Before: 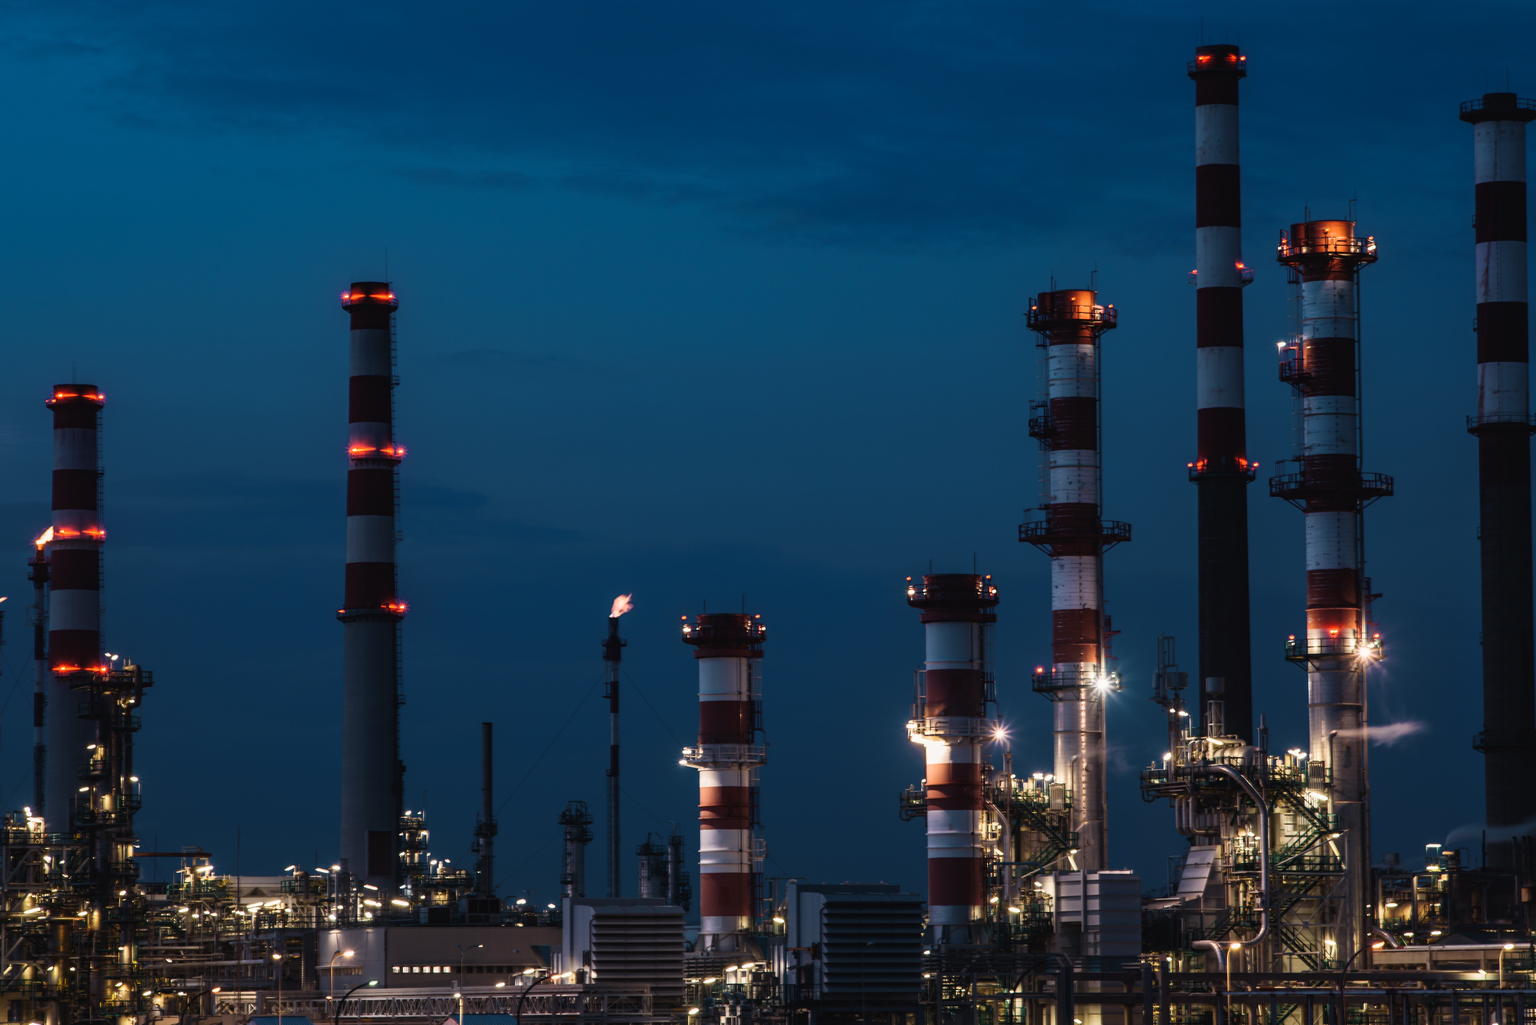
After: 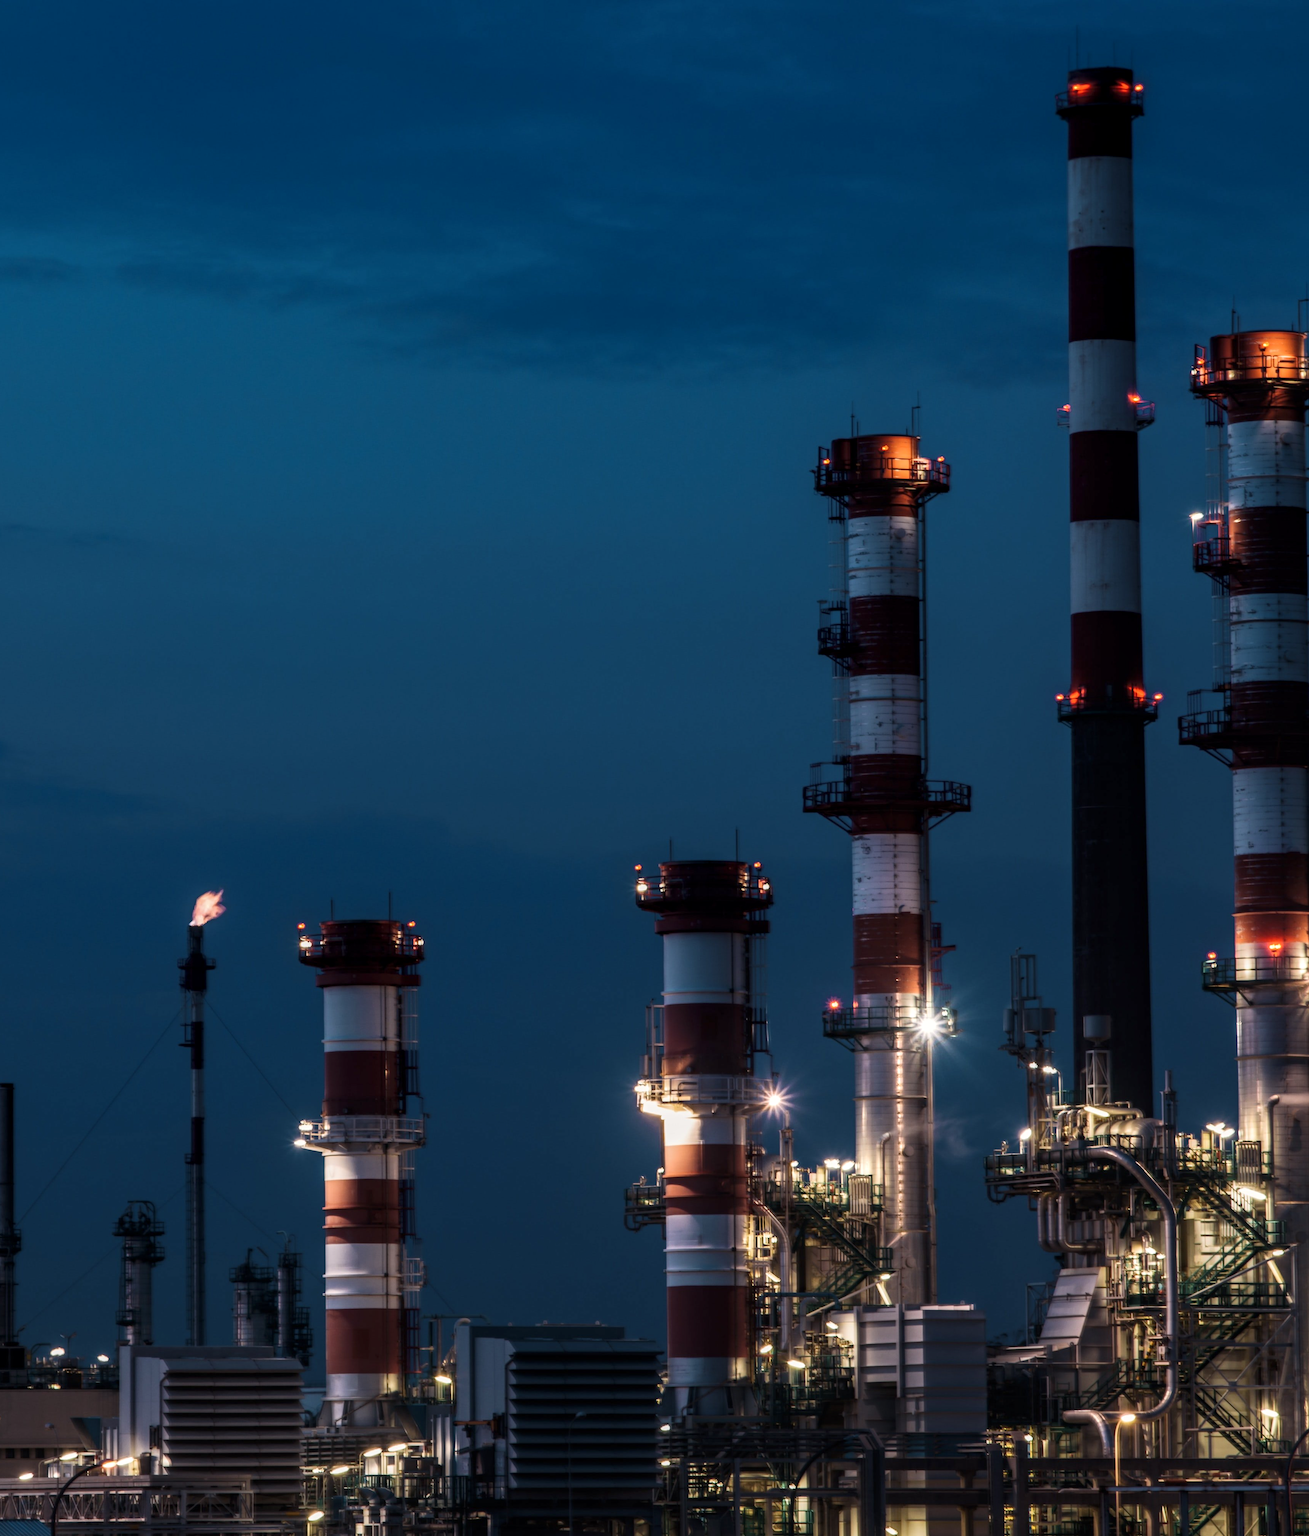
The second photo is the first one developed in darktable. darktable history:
crop: left 31.459%, top 0.012%, right 11.659%
local contrast: on, module defaults
tone equalizer: edges refinement/feathering 500, mask exposure compensation -1.57 EV, preserve details no
